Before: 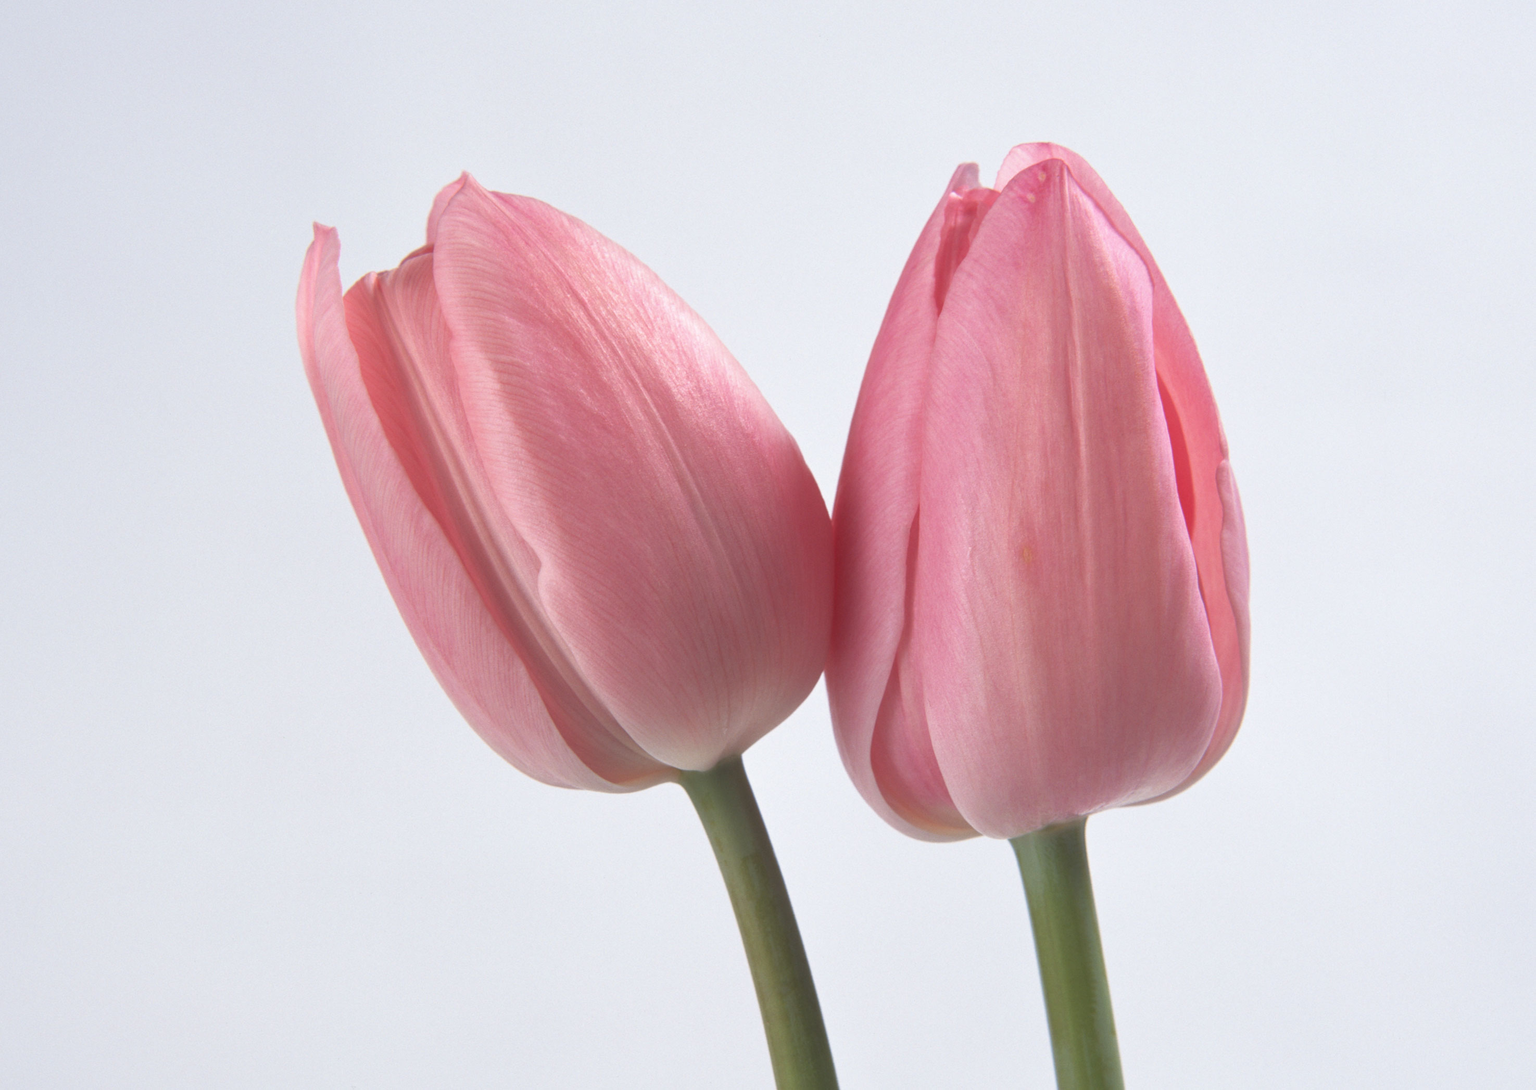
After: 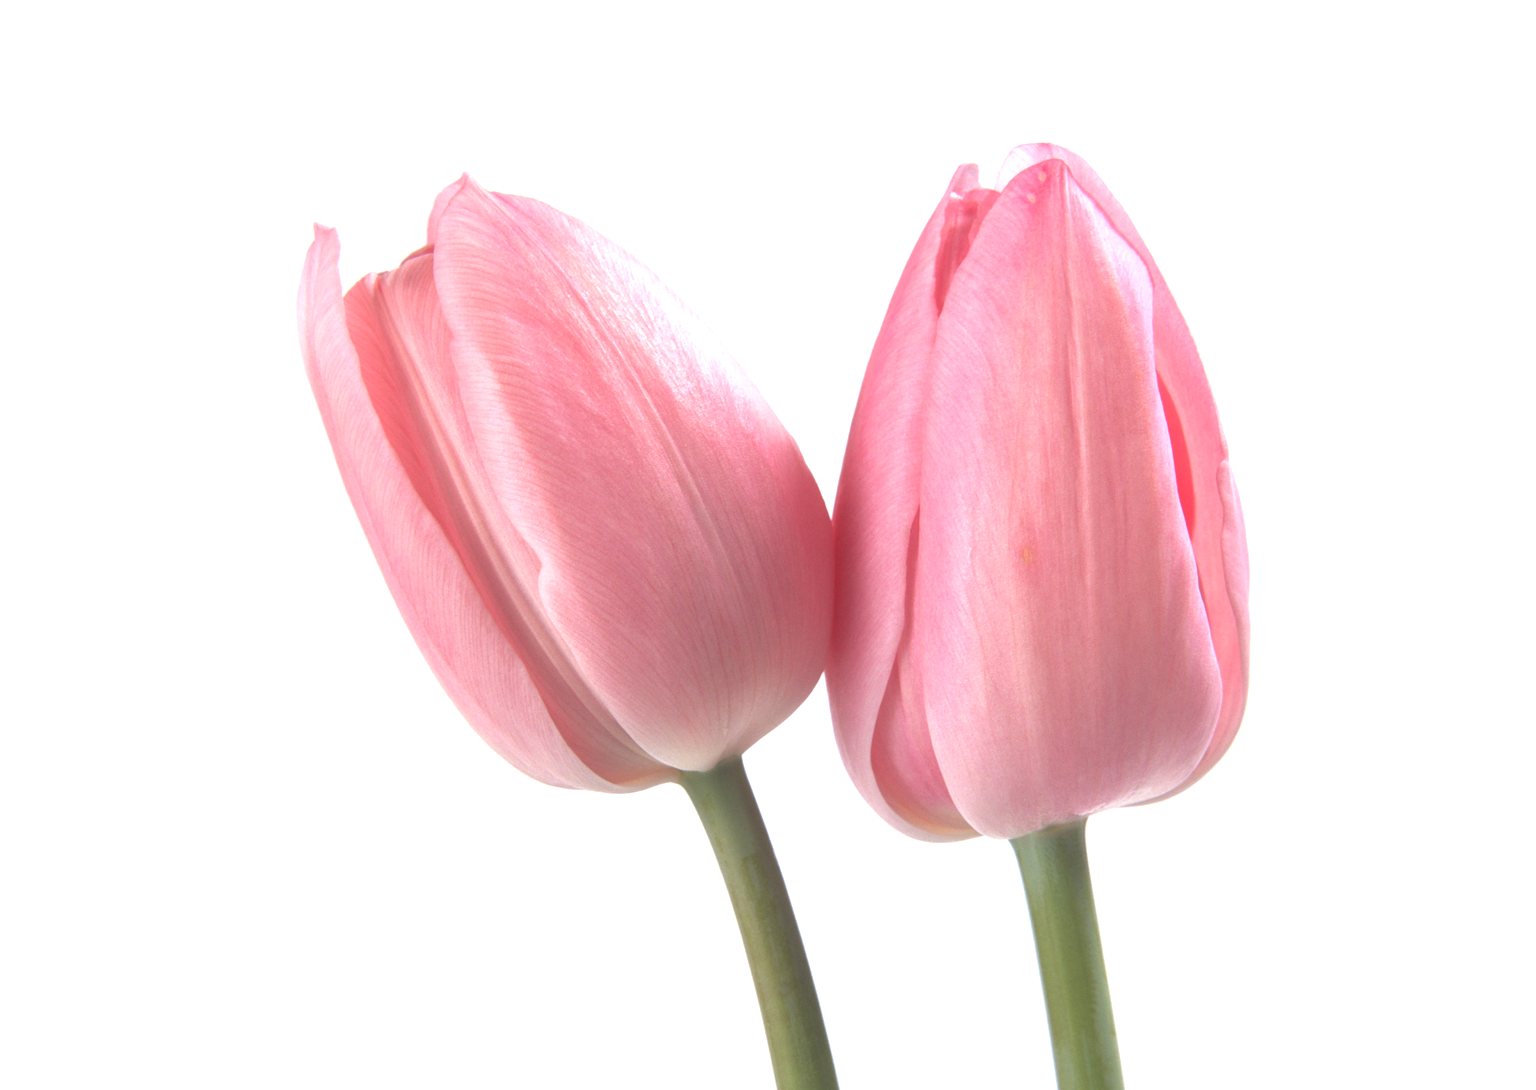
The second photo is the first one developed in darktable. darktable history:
exposure: exposure 0.664 EV, compensate highlight preservation false
